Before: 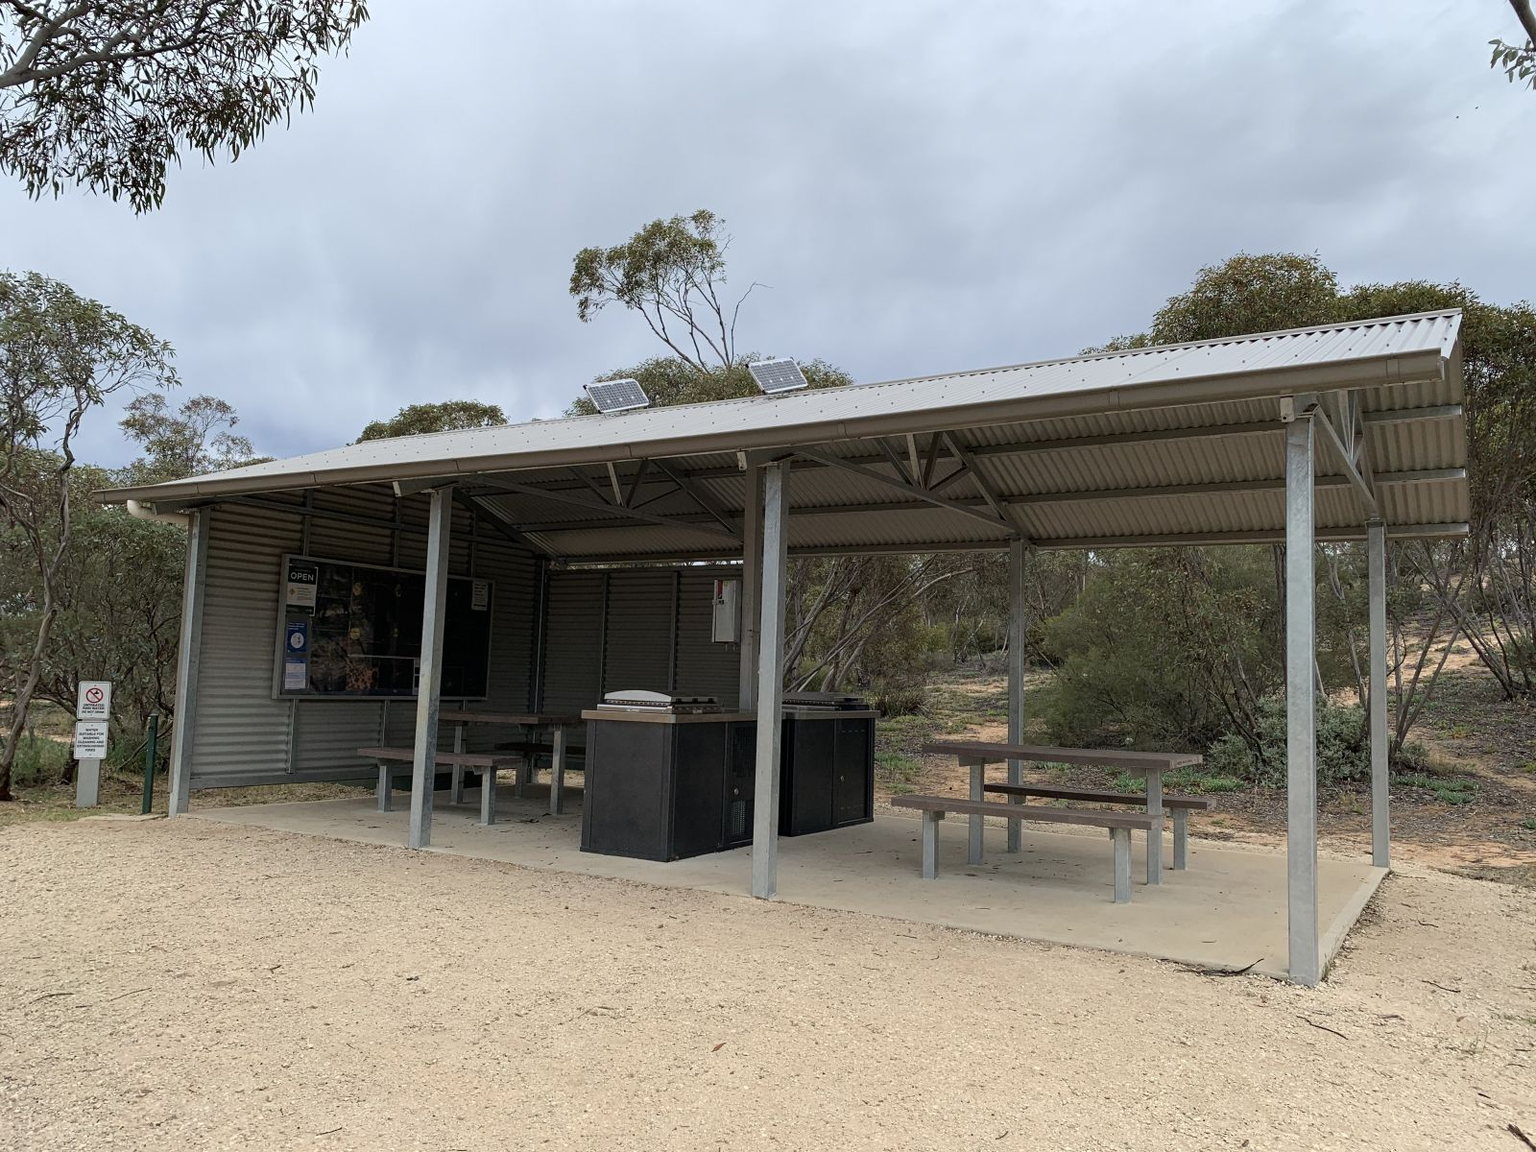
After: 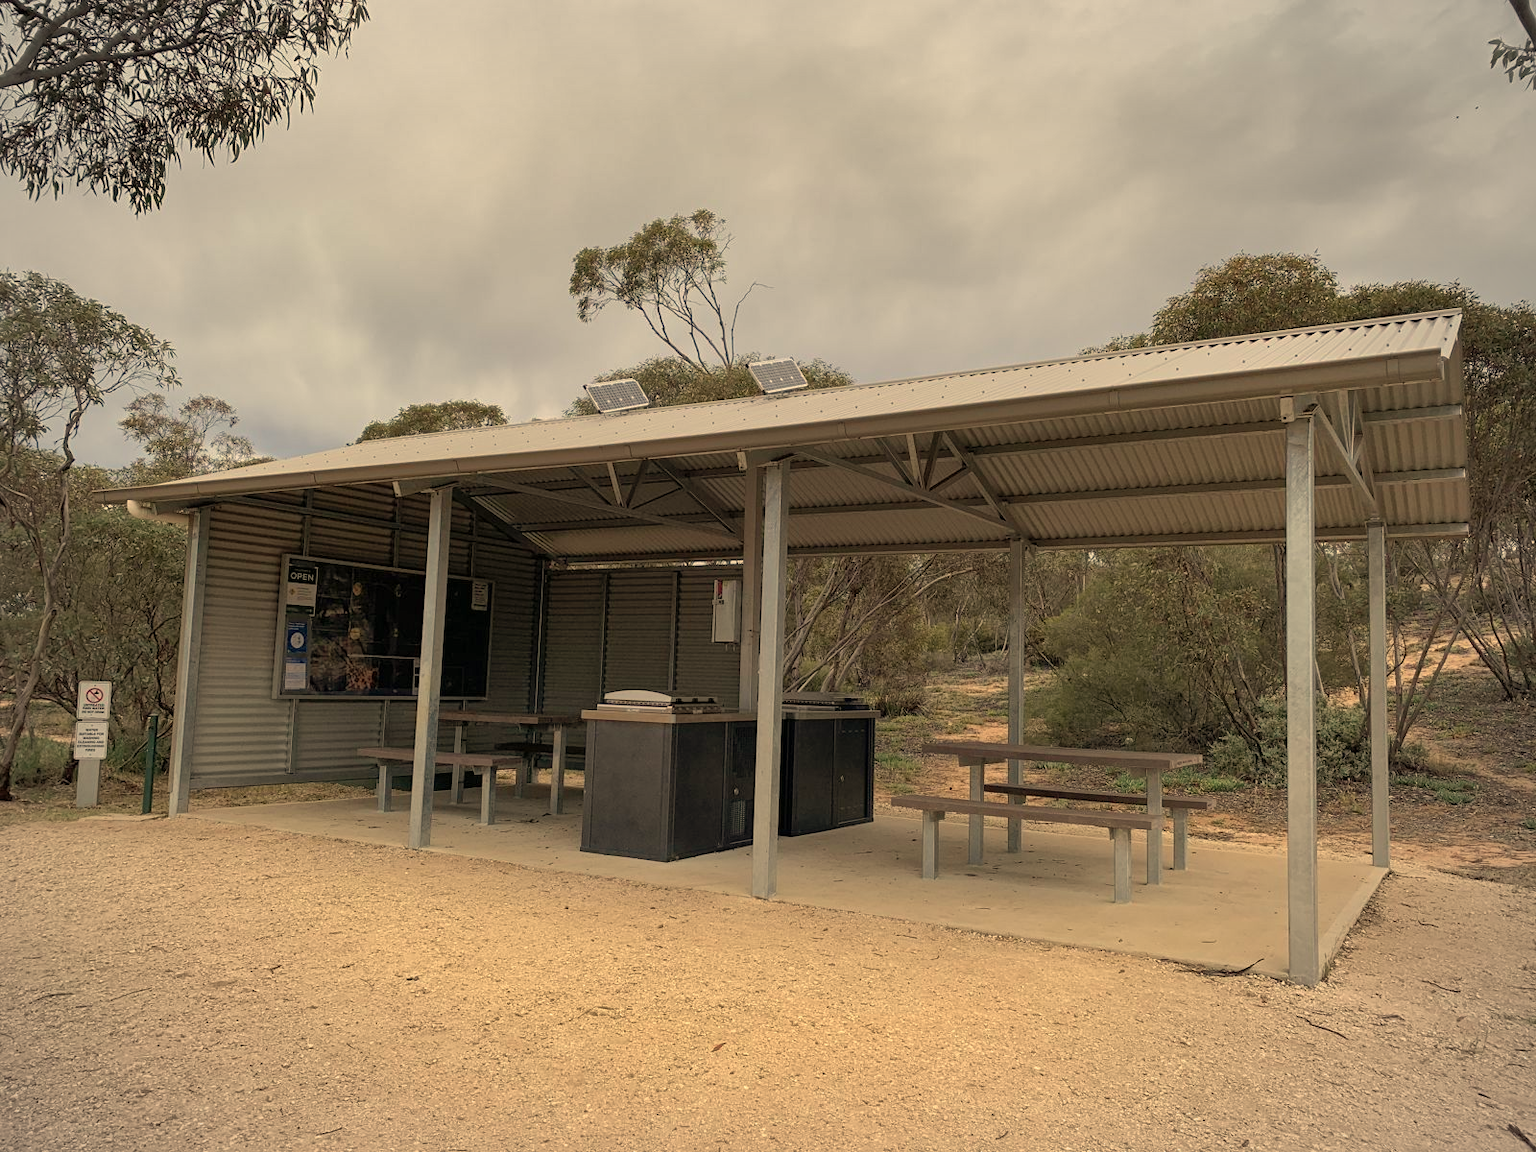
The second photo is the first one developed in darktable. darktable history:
white balance: red 1.138, green 0.996, blue 0.812
exposure: compensate highlight preservation false
vignetting: fall-off radius 70%, automatic ratio true
shadows and highlights: on, module defaults
